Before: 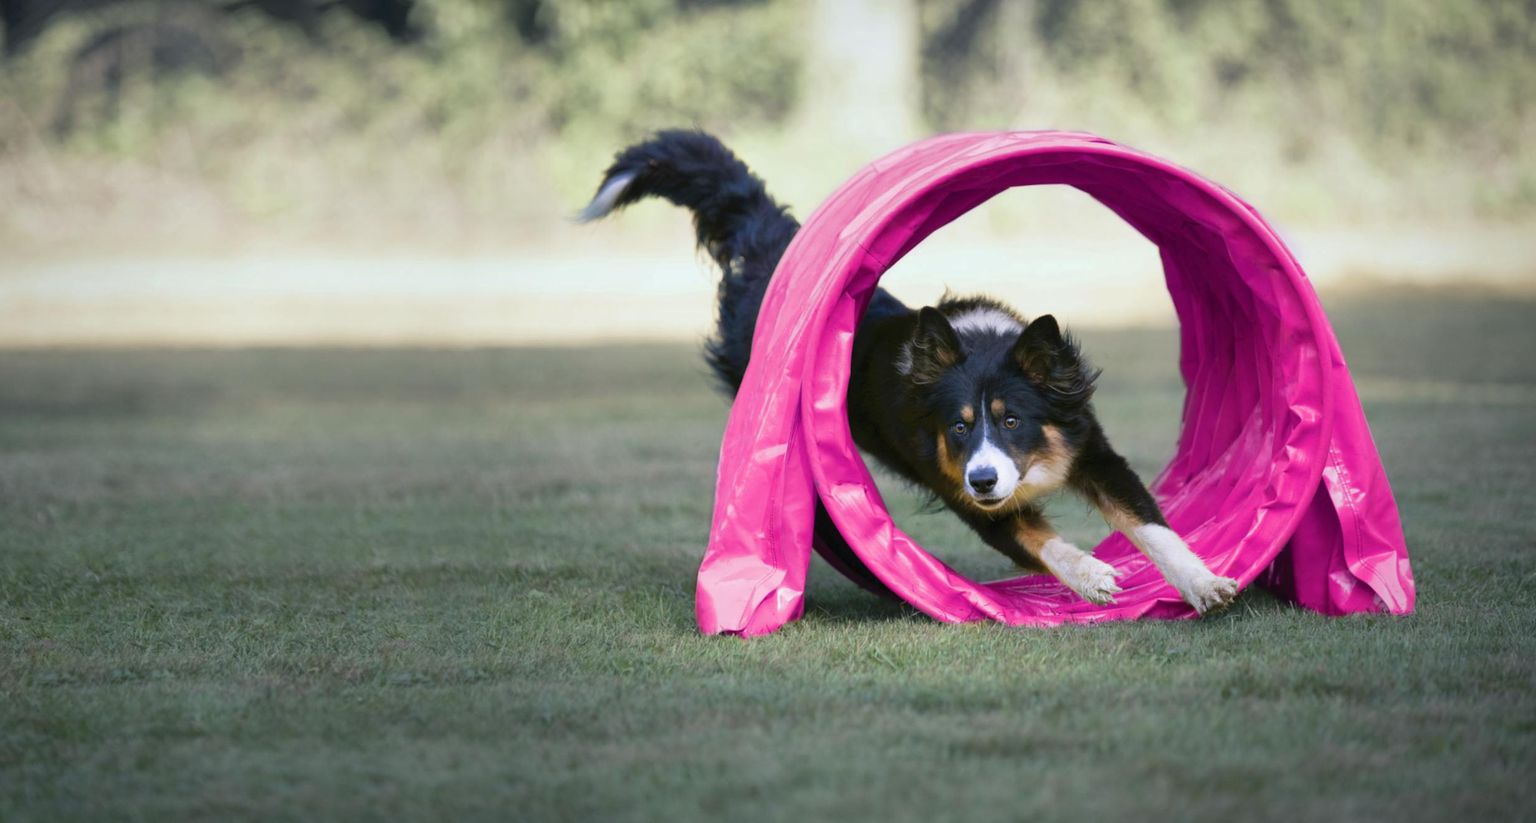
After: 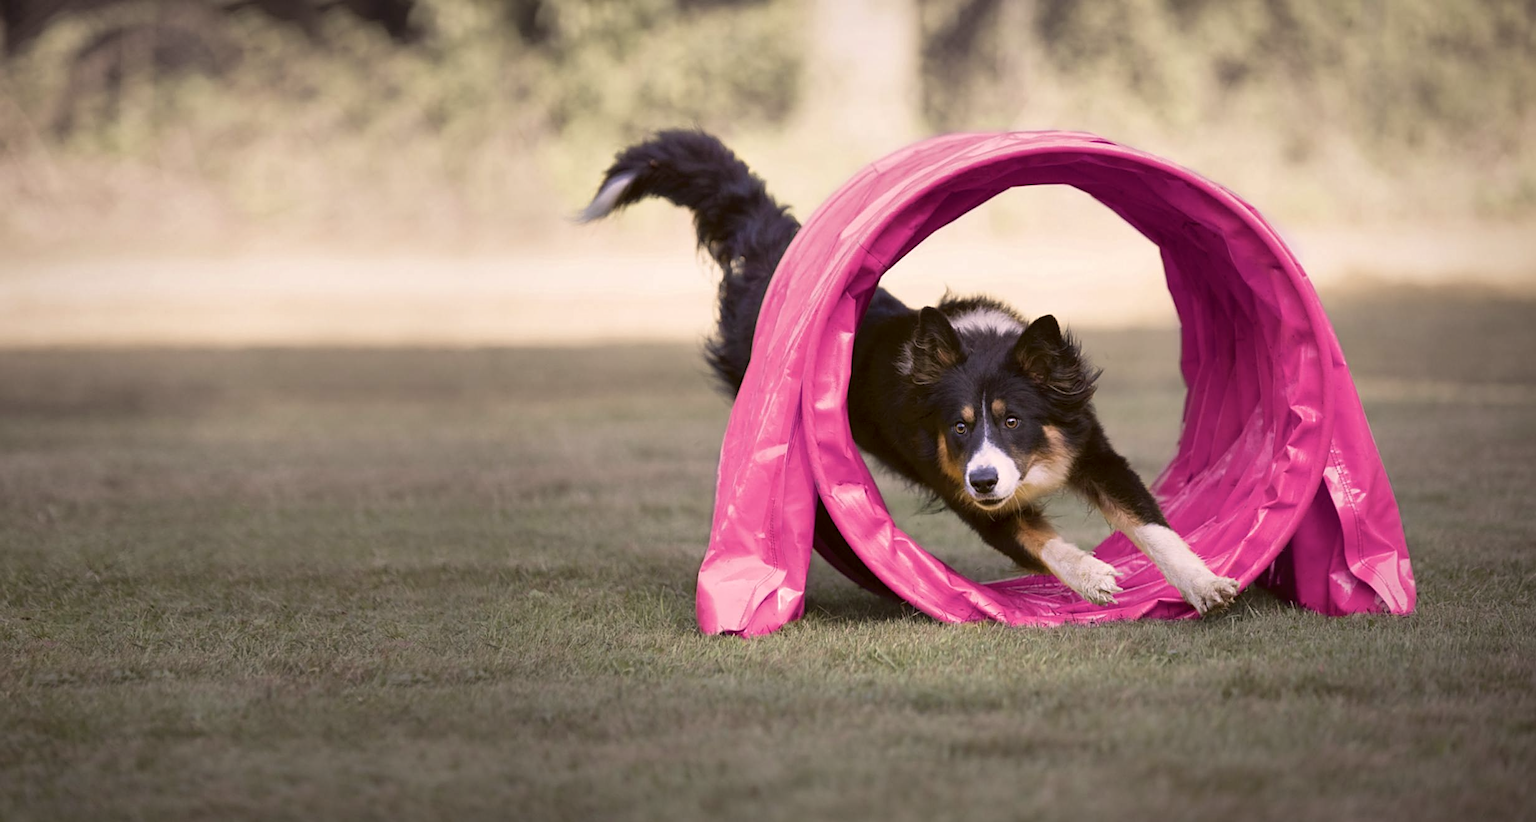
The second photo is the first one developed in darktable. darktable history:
sharpen: on, module defaults
color correction: highlights a* 10.18, highlights b* 9.74, shadows a* 8.83, shadows b* 8.09, saturation 0.781
